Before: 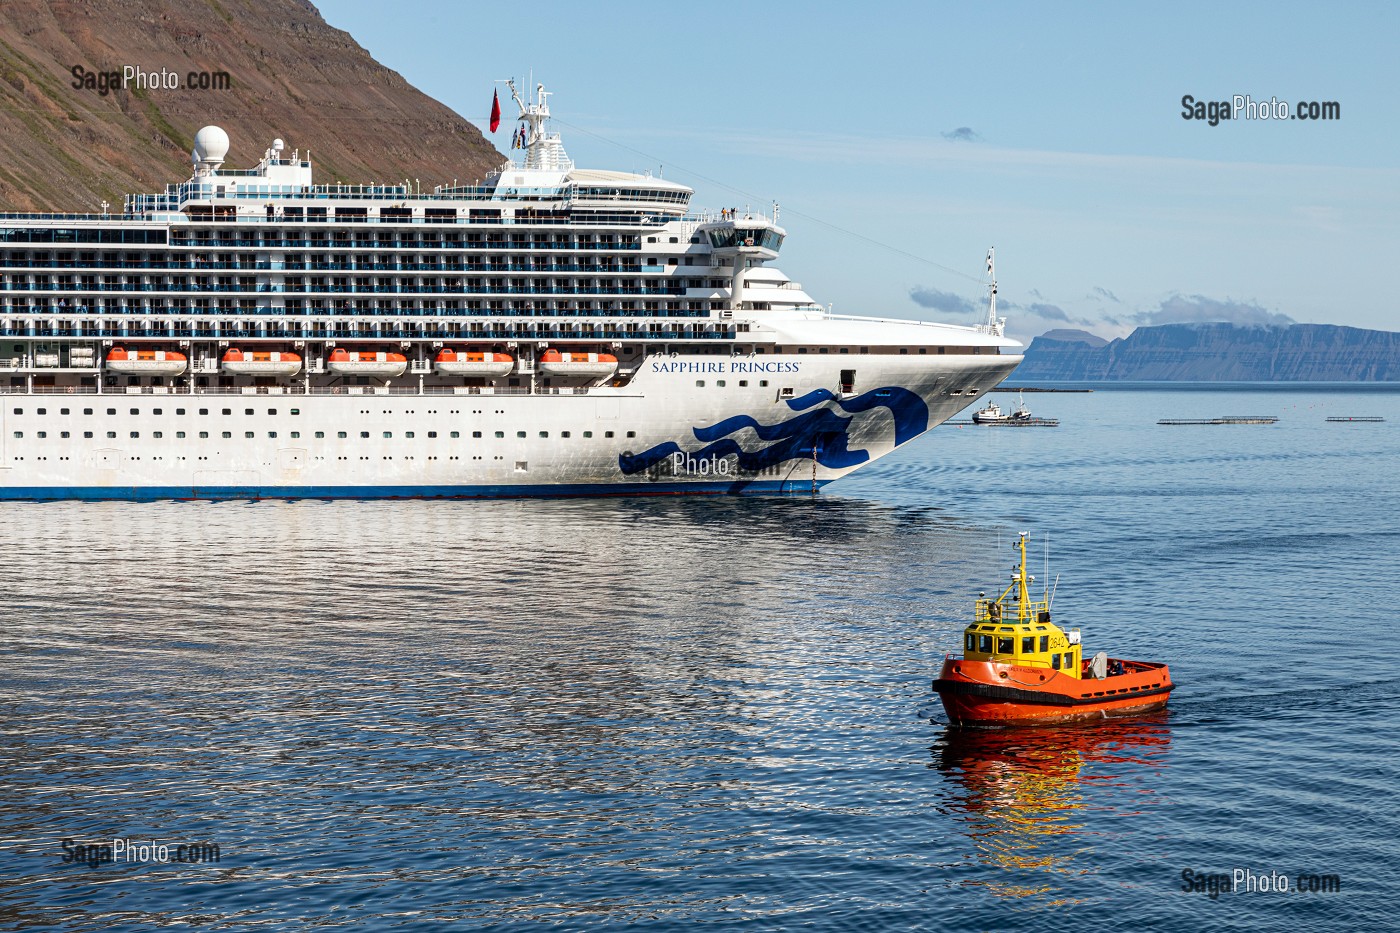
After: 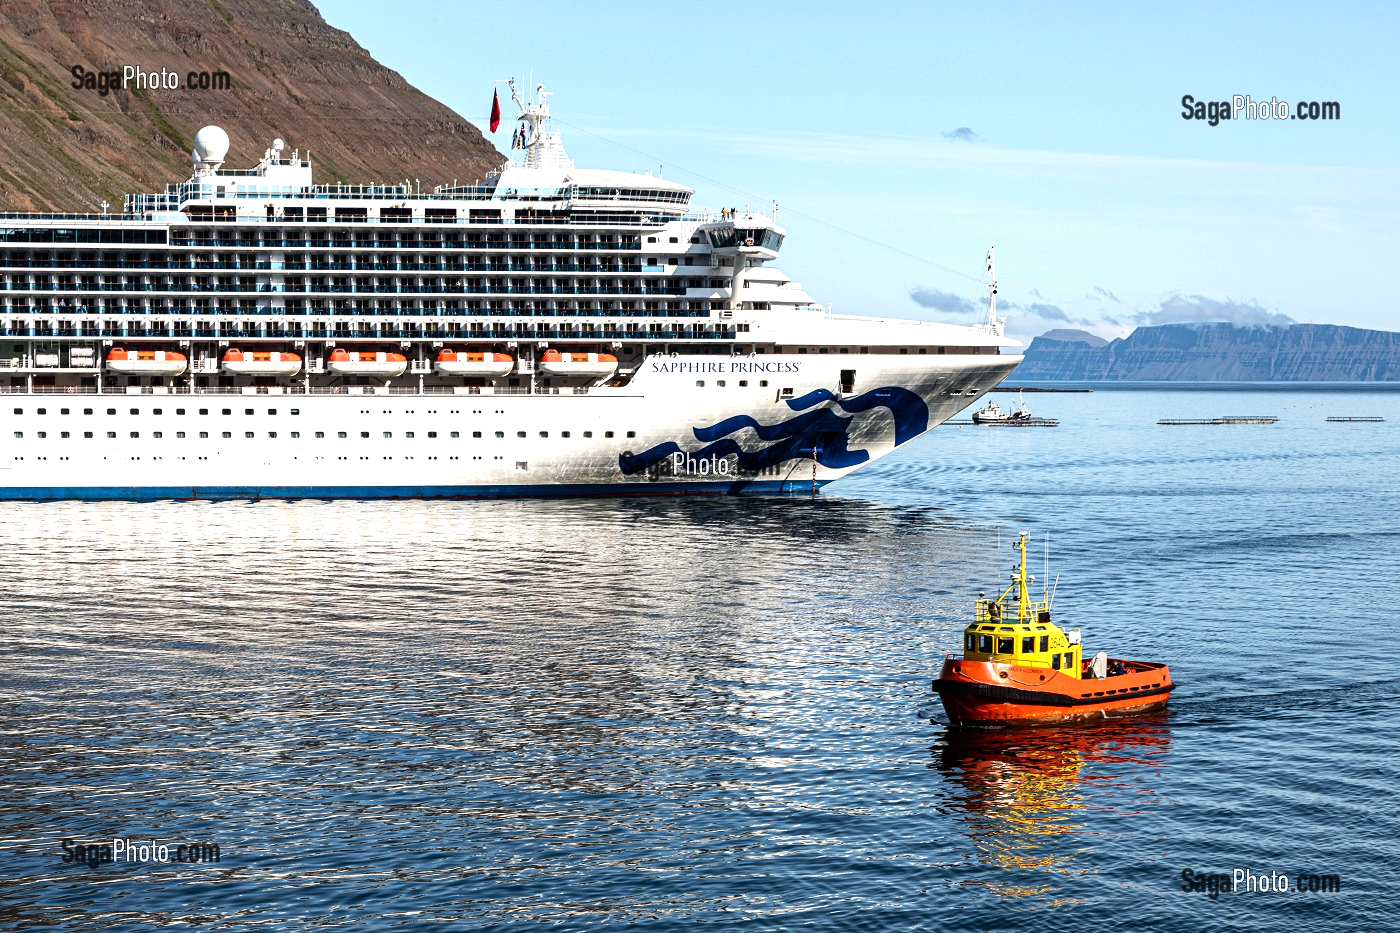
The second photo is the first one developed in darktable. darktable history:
tone equalizer: -8 EV -0.771 EV, -7 EV -0.684 EV, -6 EV -0.618 EV, -5 EV -0.375 EV, -3 EV 0.368 EV, -2 EV 0.6 EV, -1 EV 0.679 EV, +0 EV 0.764 EV, edges refinement/feathering 500, mask exposure compensation -1.57 EV, preserve details no
